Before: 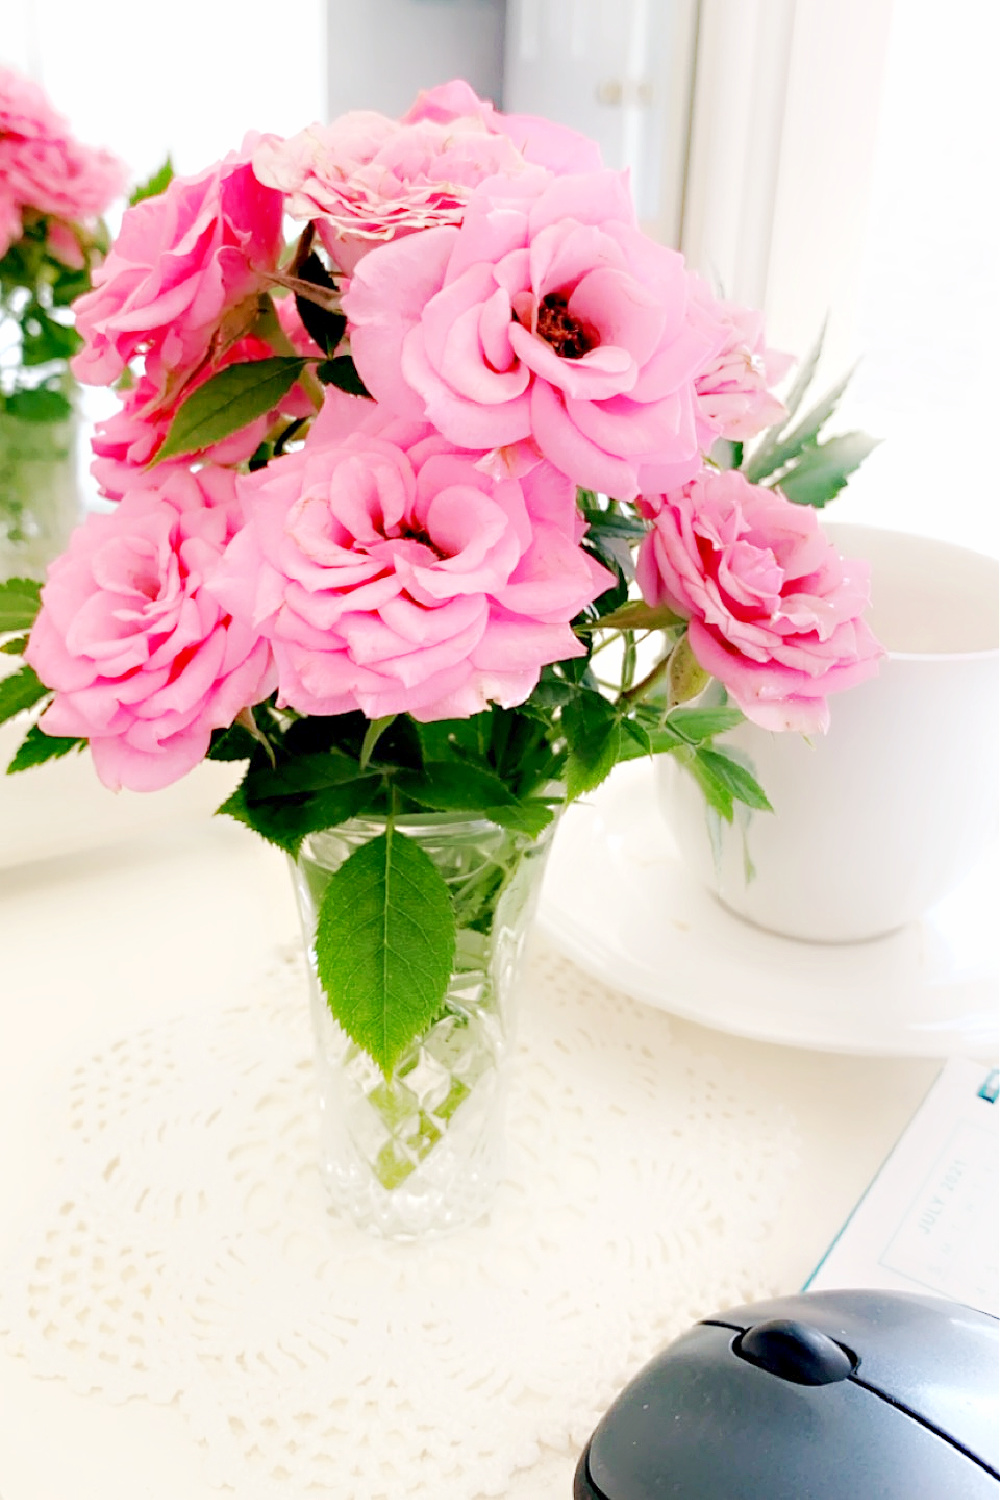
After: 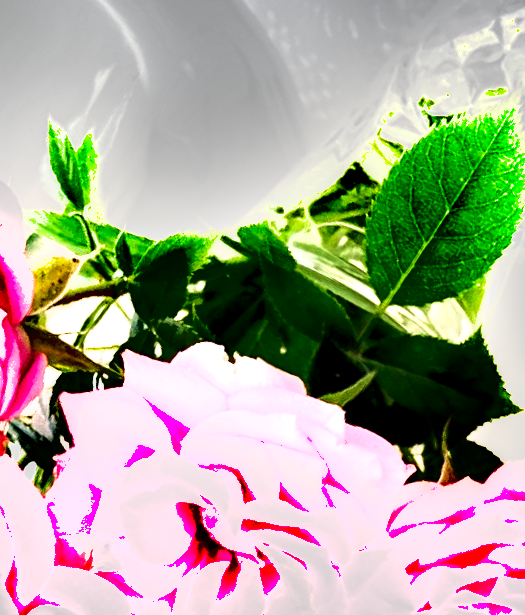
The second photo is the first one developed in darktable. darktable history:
local contrast: shadows 90%, midtone range 0.5
exposure: exposure 0.601 EV, compensate highlight preservation false
crop and rotate: angle 148.08°, left 9.147%, top 15.66%, right 4.512%, bottom 17.001%
shadows and highlights: shadows 58.98, soften with gaussian
tone equalizer: -8 EV -1.1 EV, -7 EV -0.995 EV, -6 EV -0.84 EV, -5 EV -0.563 EV, -3 EV 0.558 EV, -2 EV 0.843 EV, -1 EV 0.998 EV, +0 EV 1.06 EV, edges refinement/feathering 500, mask exposure compensation -1.57 EV, preserve details no
